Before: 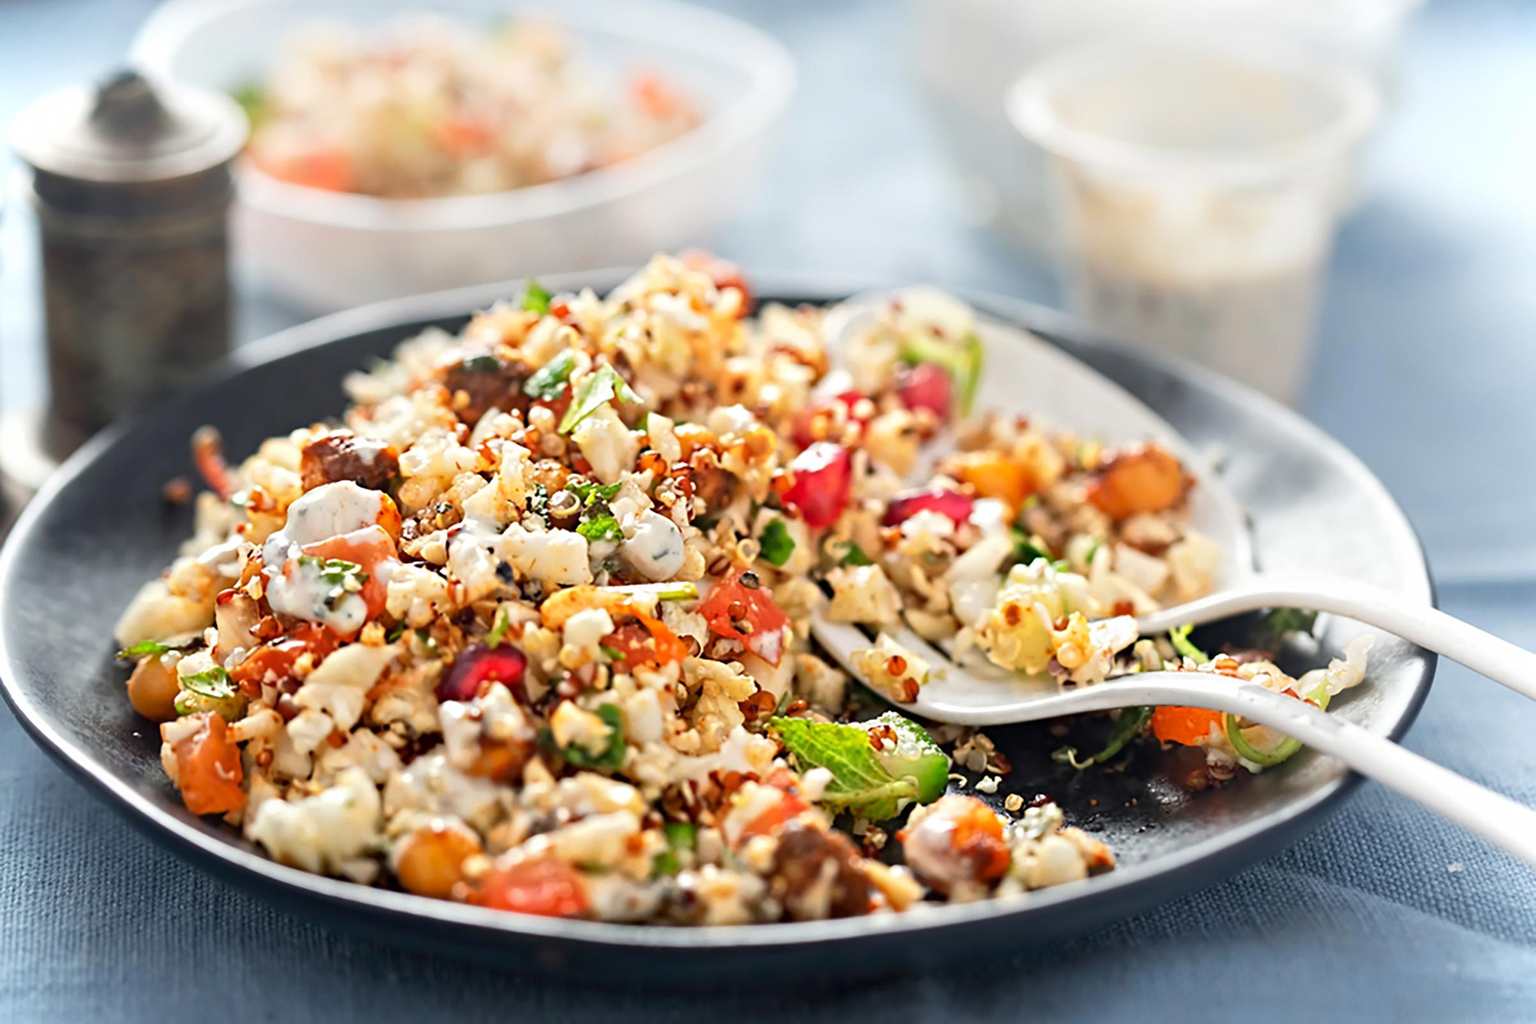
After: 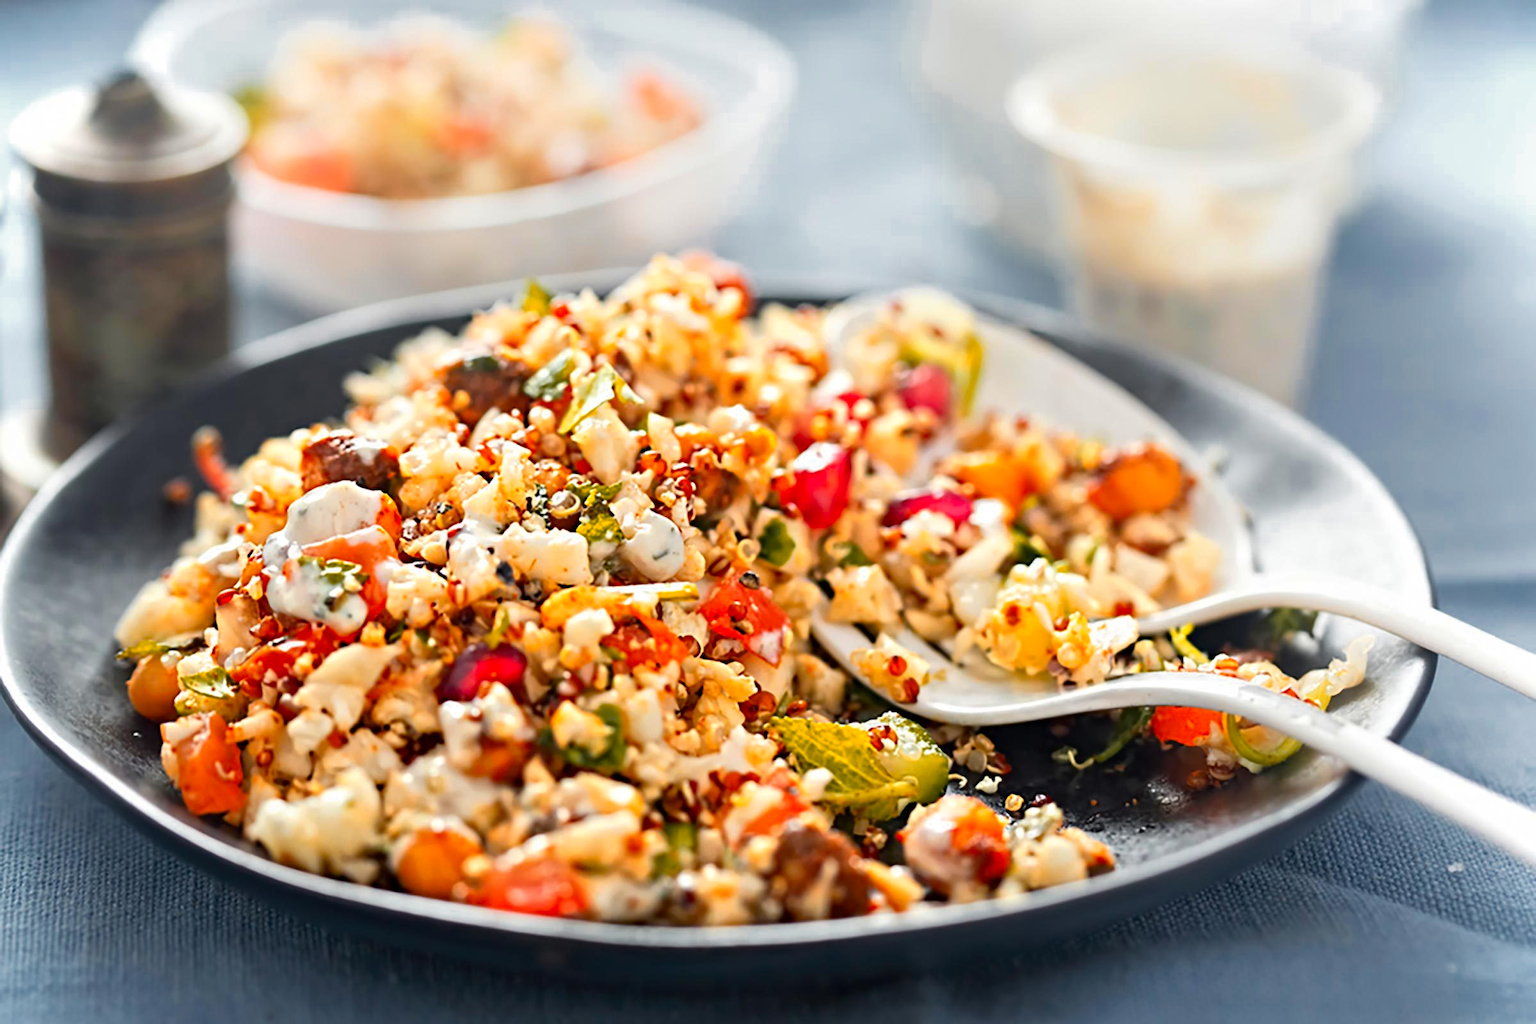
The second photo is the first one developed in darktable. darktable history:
color zones: curves: ch0 [(0, 0.499) (0.143, 0.5) (0.286, 0.5) (0.429, 0.476) (0.571, 0.284) (0.714, 0.243) (0.857, 0.449) (1, 0.499)]; ch1 [(0, 0.532) (0.143, 0.645) (0.286, 0.696) (0.429, 0.211) (0.571, 0.504) (0.714, 0.493) (0.857, 0.495) (1, 0.532)]; ch2 [(0, 0.5) (0.143, 0.5) (0.286, 0.427) (0.429, 0.324) (0.571, 0.5) (0.714, 0.5) (0.857, 0.5) (1, 0.5)]
tone curve: preserve colors none
